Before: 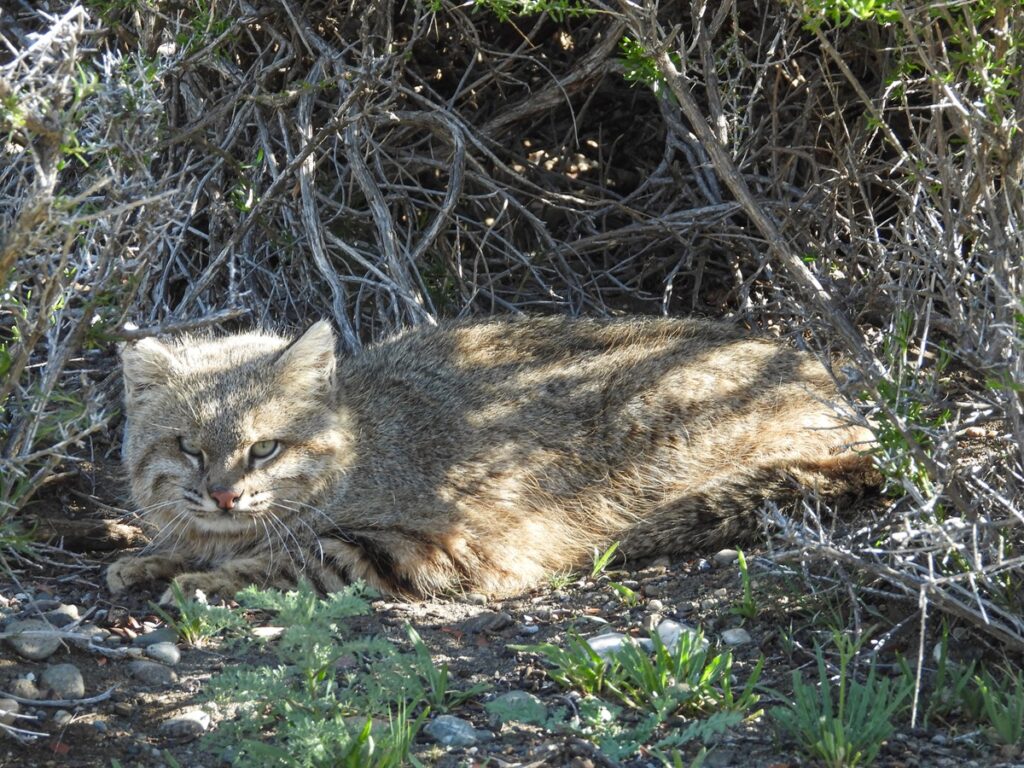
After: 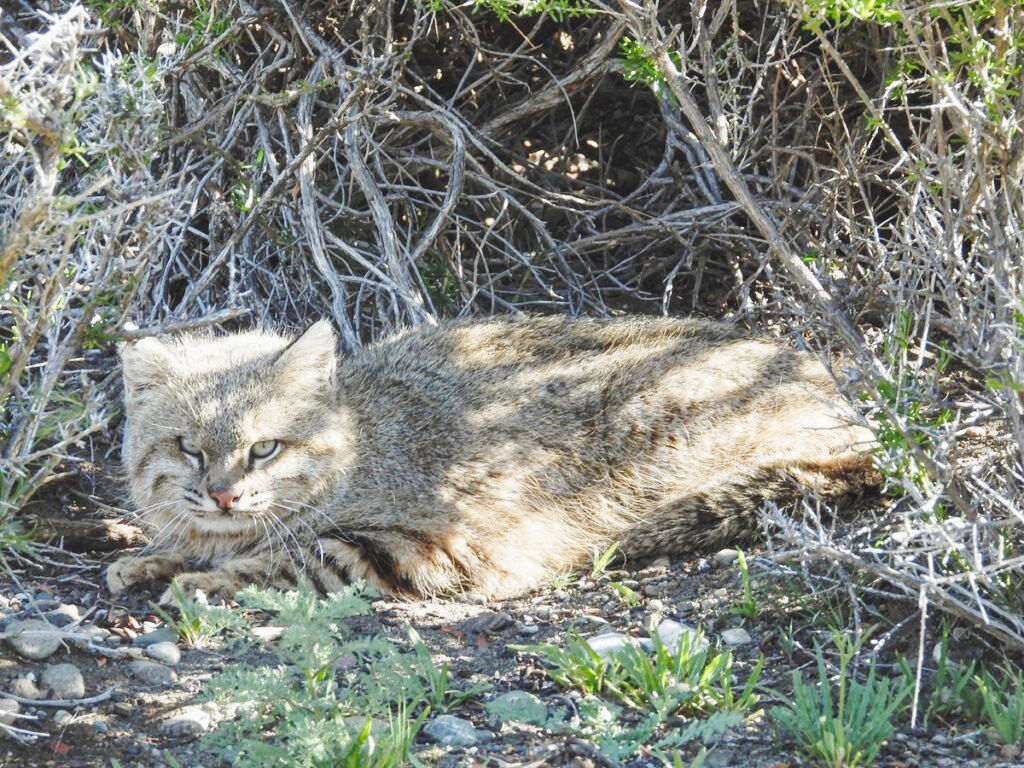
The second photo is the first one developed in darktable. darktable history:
shadows and highlights: shadows 43.71, white point adjustment -1.46, soften with gaussian
base curve: curves: ch0 [(0, 0.007) (0.028, 0.063) (0.121, 0.311) (0.46, 0.743) (0.859, 0.957) (1, 1)], preserve colors none
